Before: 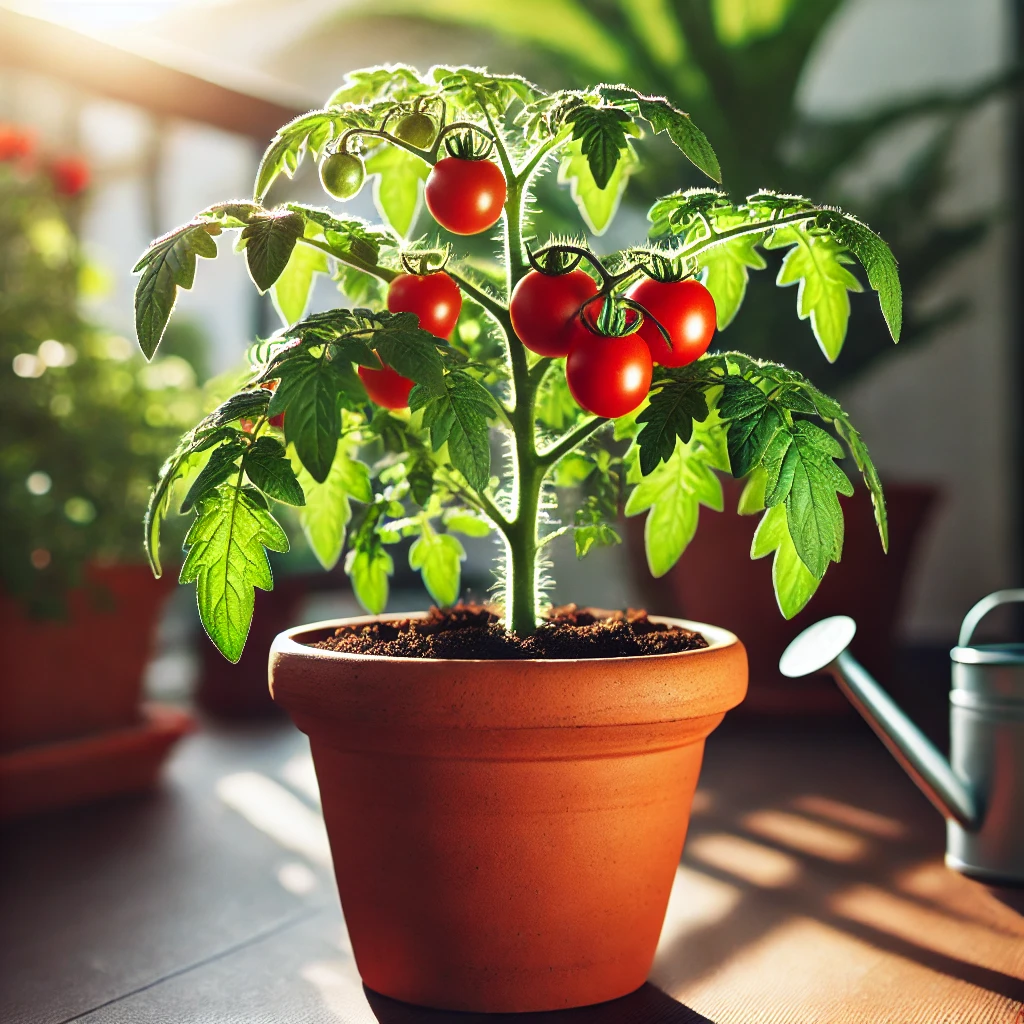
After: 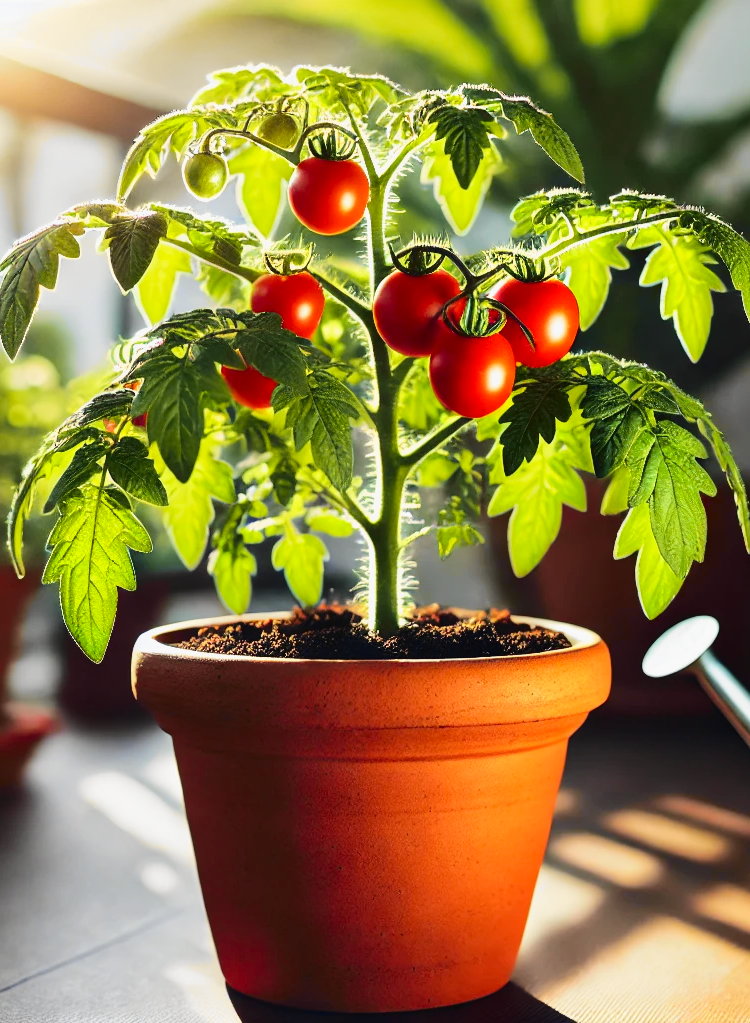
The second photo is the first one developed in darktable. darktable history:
tone curve: curves: ch0 [(0, 0.01) (0.097, 0.07) (0.204, 0.173) (0.447, 0.517) (0.539, 0.624) (0.733, 0.791) (0.879, 0.898) (1, 0.98)]; ch1 [(0, 0) (0.393, 0.415) (0.447, 0.448) (0.485, 0.494) (0.523, 0.509) (0.545, 0.541) (0.574, 0.561) (0.648, 0.674) (1, 1)]; ch2 [(0, 0) (0.369, 0.388) (0.449, 0.431) (0.499, 0.5) (0.521, 0.51) (0.53, 0.54) (0.564, 0.569) (0.674, 0.735) (1, 1)], color space Lab, independent channels, preserve colors none
crop: left 13.443%, right 13.31%
